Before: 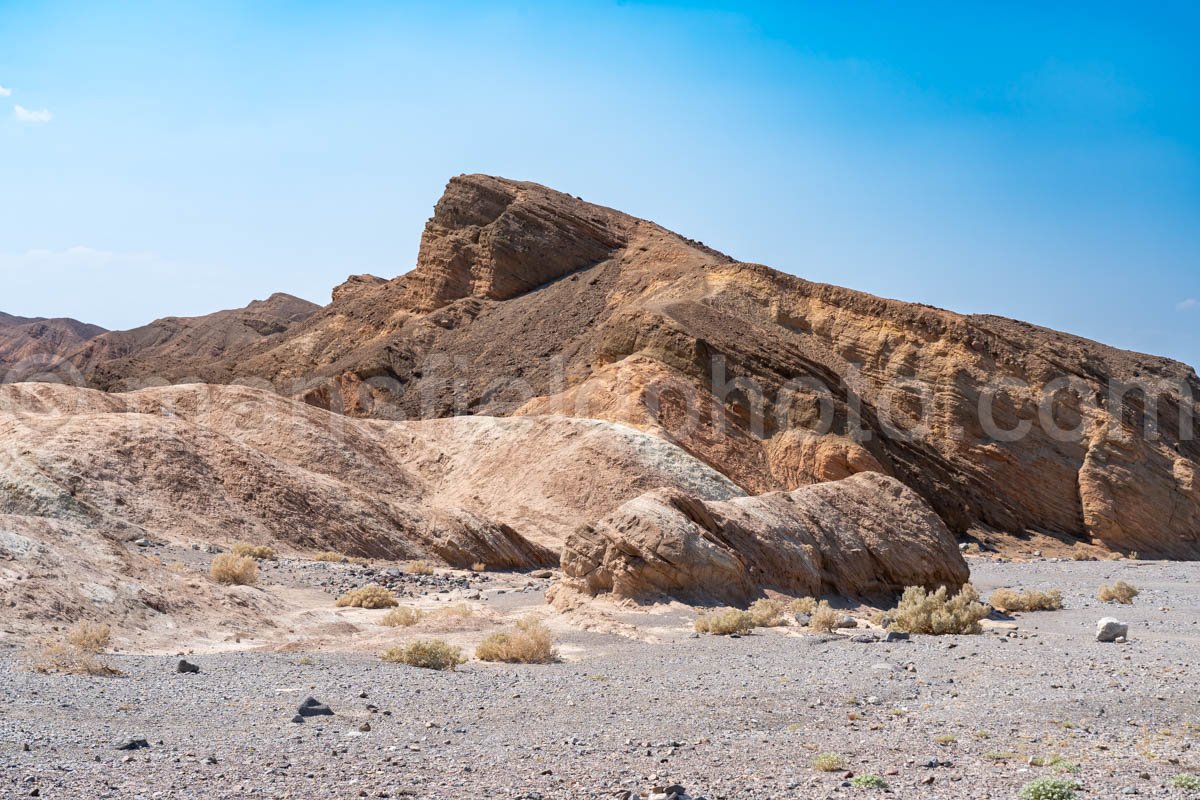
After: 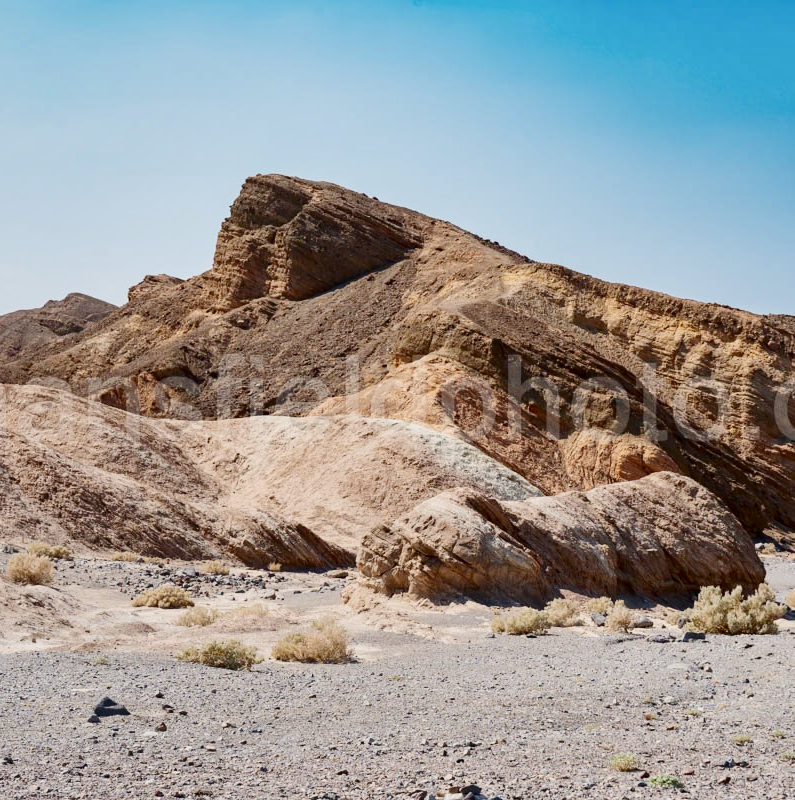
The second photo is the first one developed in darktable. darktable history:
color calibration: x 0.34, y 0.354, temperature 5195.96 K
exposure: exposure -0.296 EV, compensate highlight preservation false
tone equalizer: edges refinement/feathering 500, mask exposure compensation -1.57 EV, preserve details no
contrast brightness saturation: contrast 0.203, brightness -0.111, saturation 0.095
crop: left 17.08%, right 16.595%
shadows and highlights: shadows 43.61, white point adjustment -1.34, soften with gaussian
base curve: curves: ch0 [(0, 0) (0.158, 0.273) (0.879, 0.895) (1, 1)], preserve colors none
